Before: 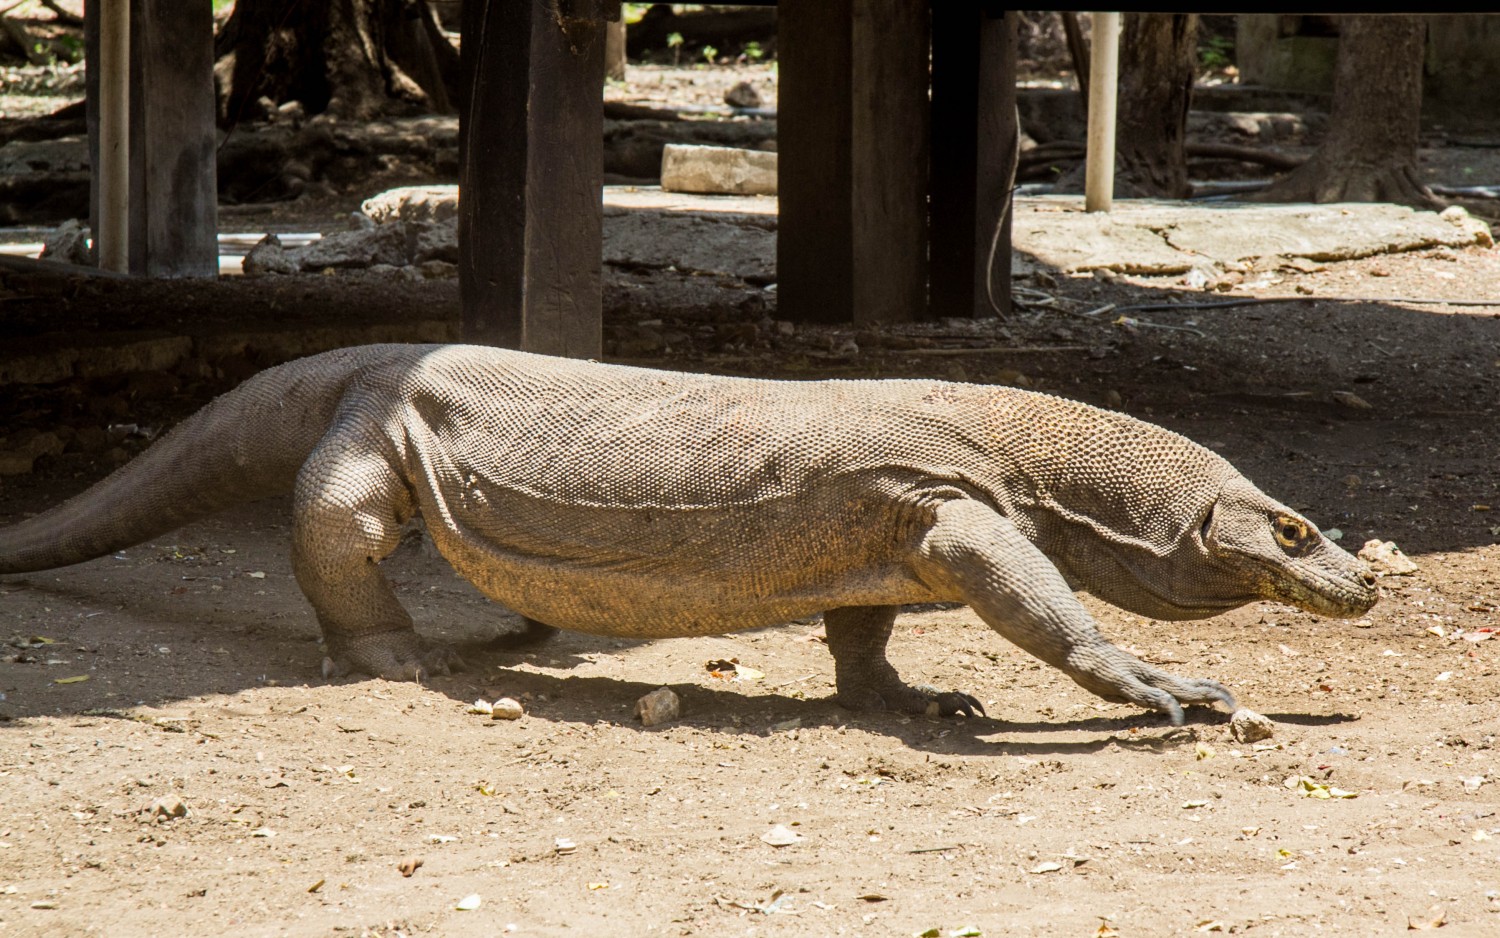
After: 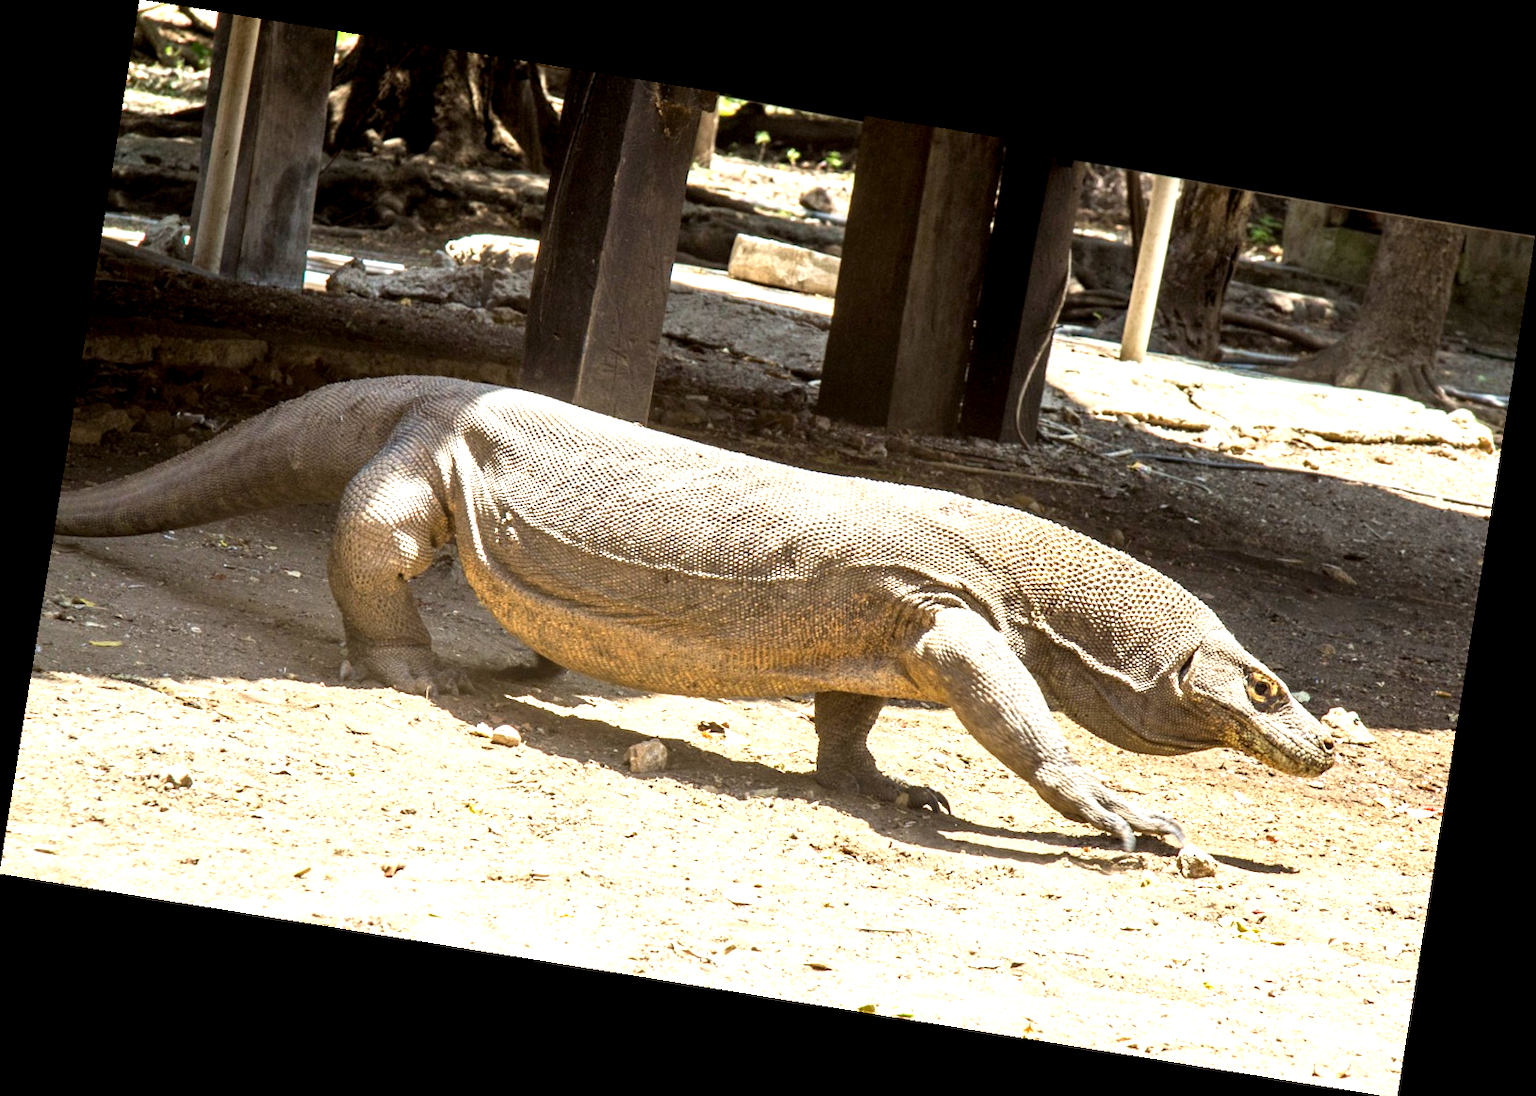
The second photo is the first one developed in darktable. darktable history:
exposure: black level correction 0.001, exposure 1 EV, compensate highlight preservation false
rotate and perspective: rotation 9.12°, automatic cropping off
